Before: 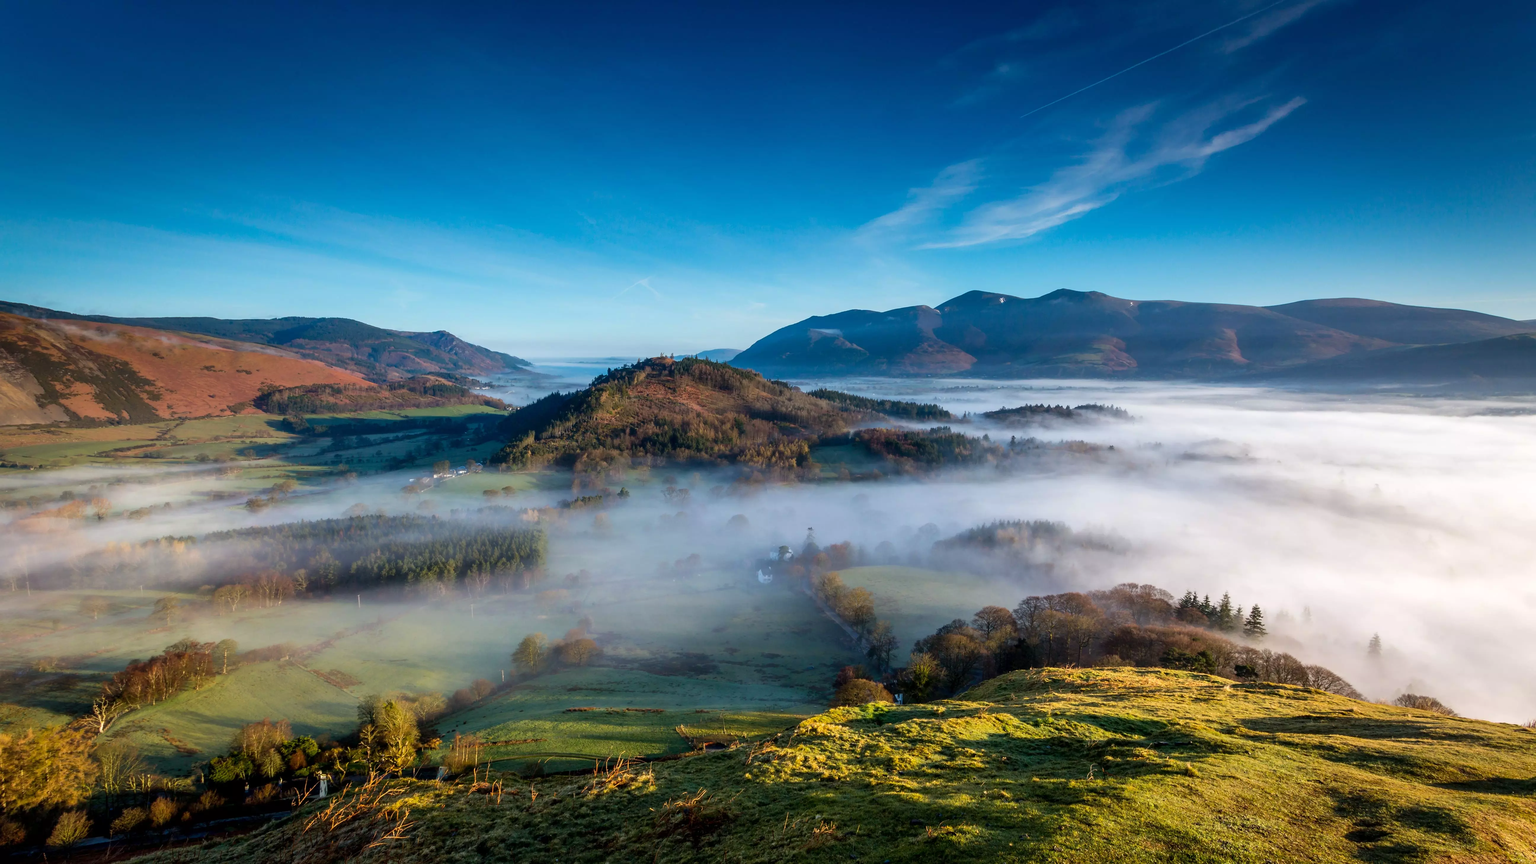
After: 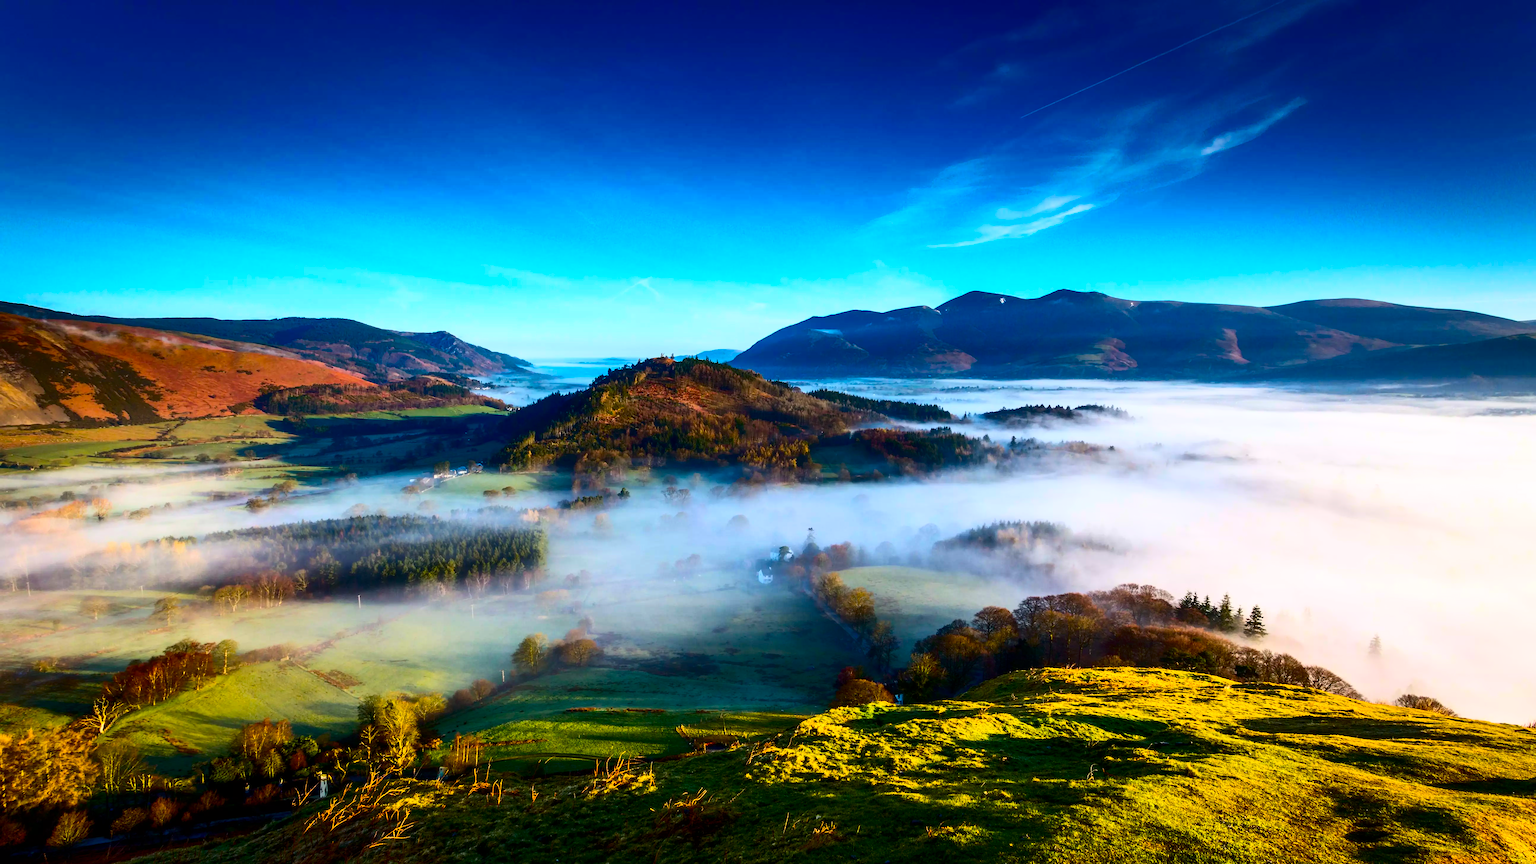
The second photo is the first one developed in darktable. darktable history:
contrast brightness saturation: contrast 0.4, brightness 0.05, saturation 0.25
color balance rgb: linear chroma grading › global chroma 15%, perceptual saturation grading › global saturation 30%
